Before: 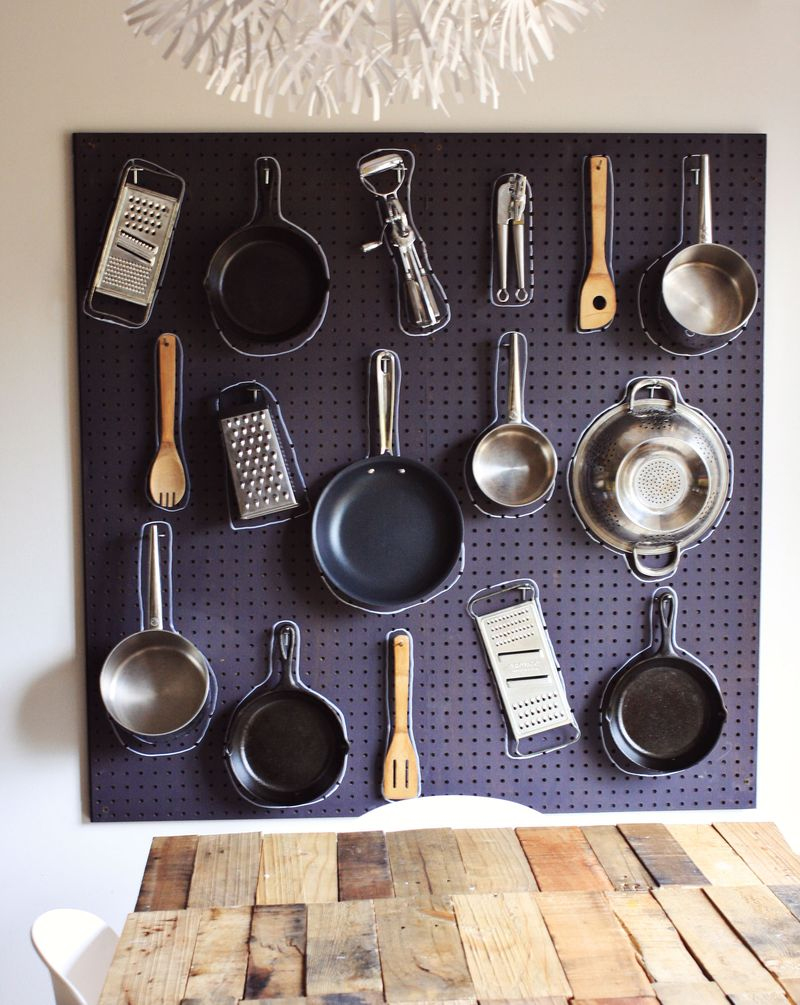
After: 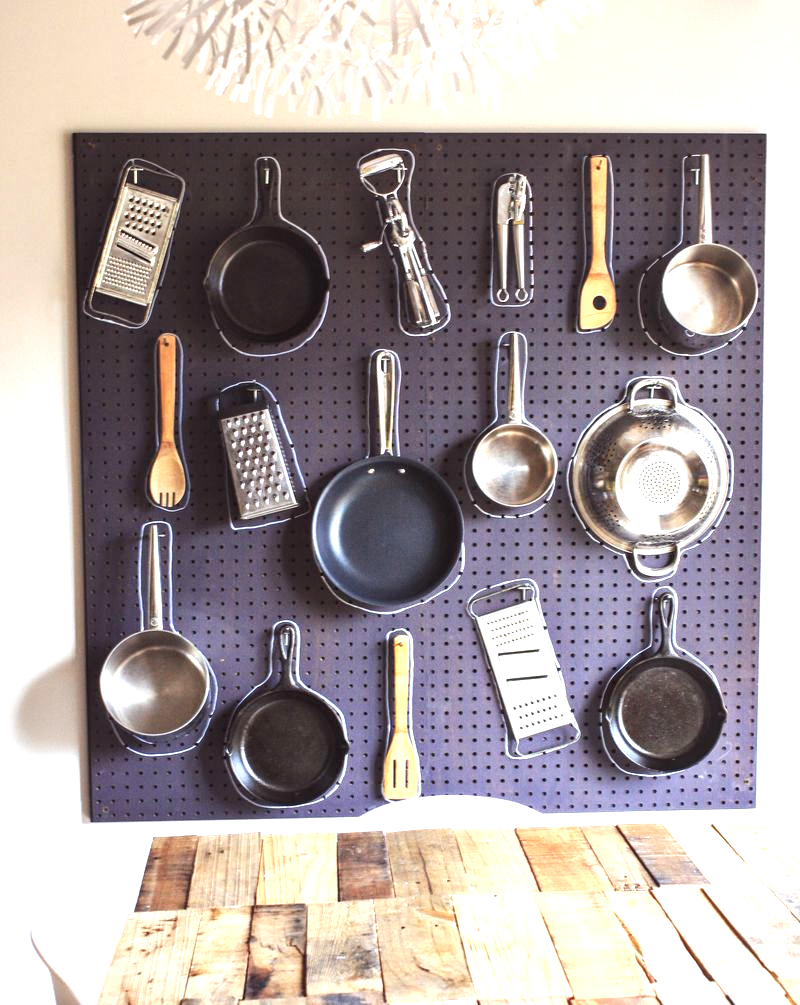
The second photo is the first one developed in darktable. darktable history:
local contrast: on, module defaults
exposure: black level correction 0, exposure 0.9 EV, compensate highlight preservation false
